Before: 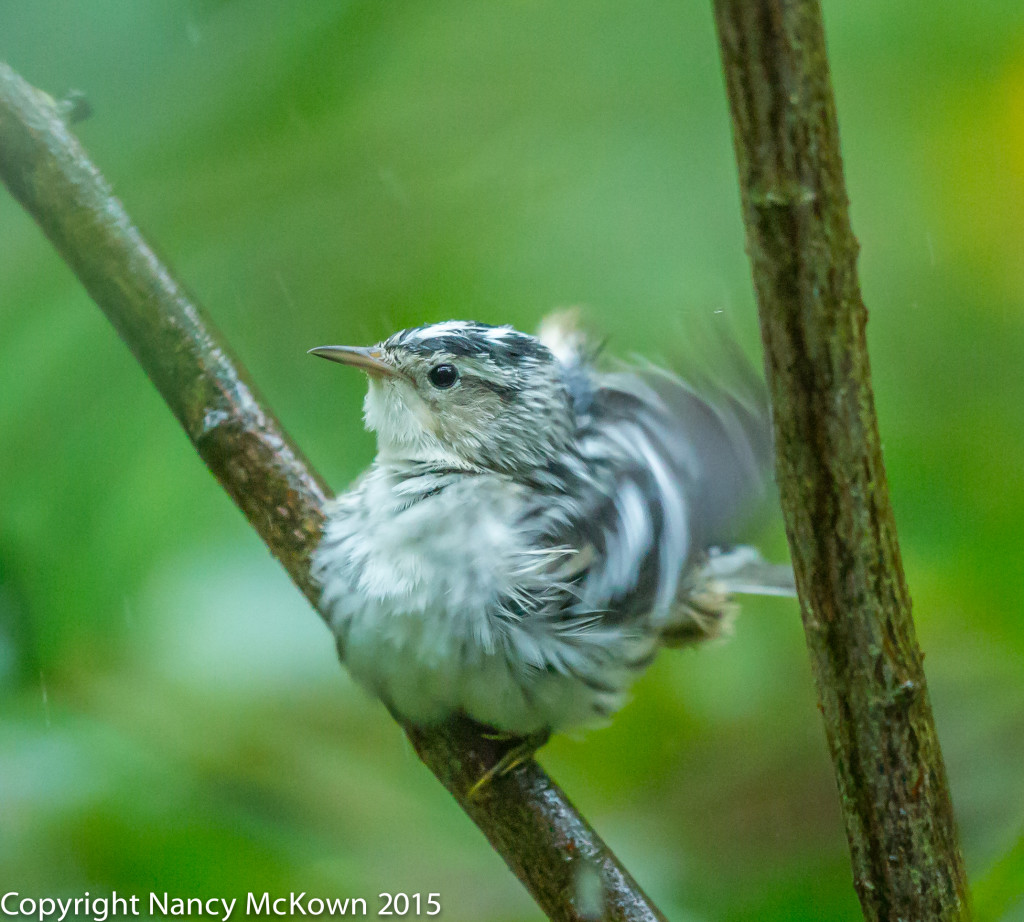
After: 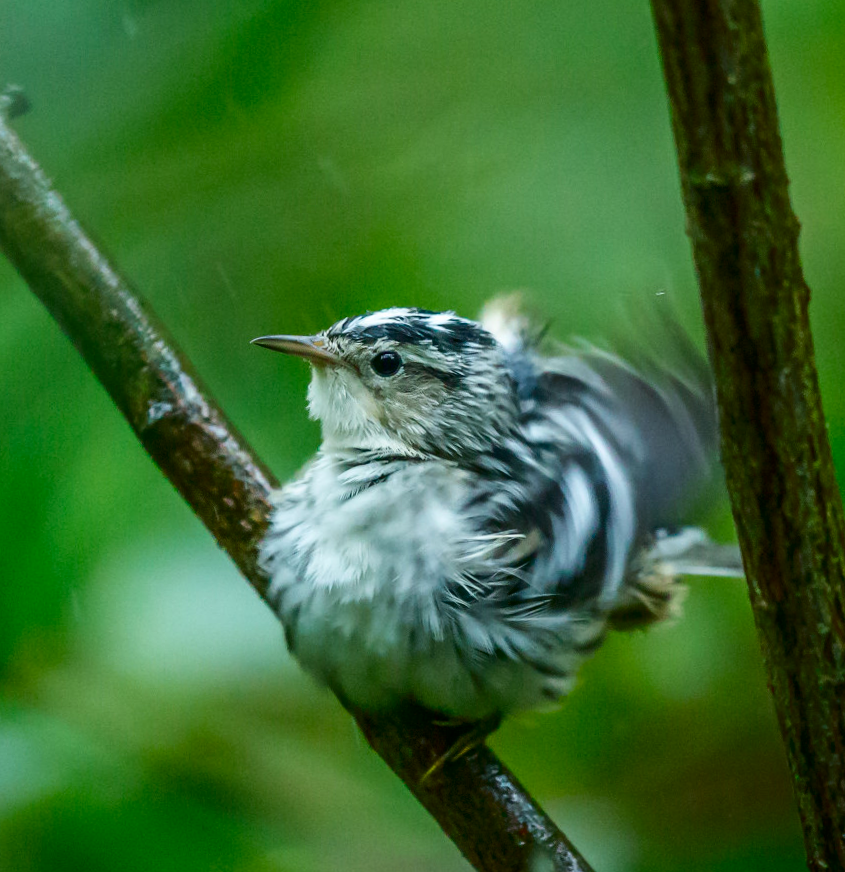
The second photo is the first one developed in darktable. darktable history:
crop and rotate: angle 1.16°, left 4.455%, top 0.551%, right 11.187%, bottom 2.691%
contrast brightness saturation: contrast 0.186, brightness -0.233, saturation 0.106
